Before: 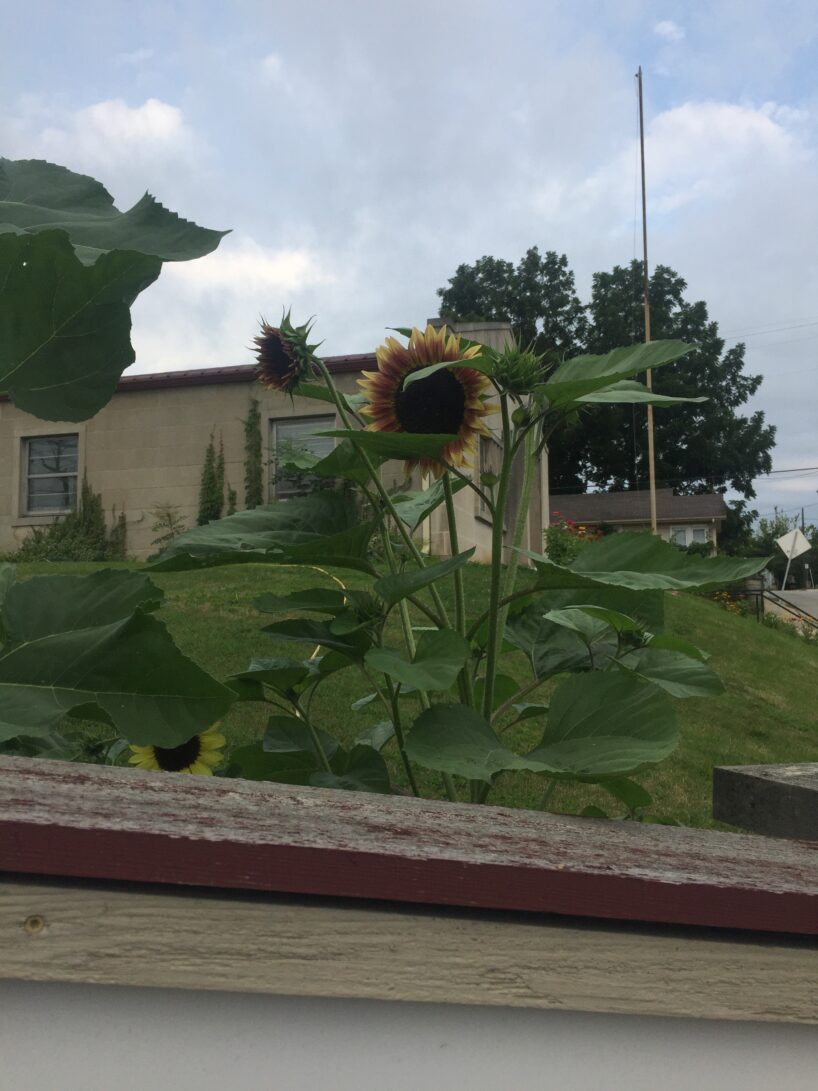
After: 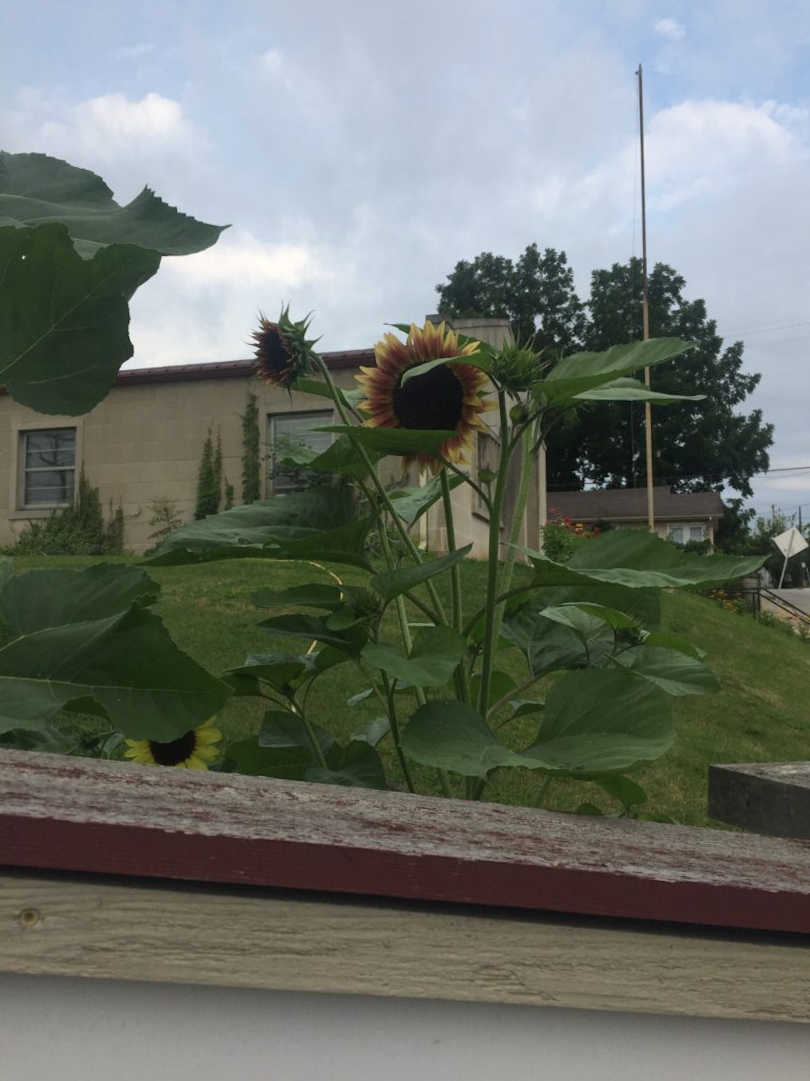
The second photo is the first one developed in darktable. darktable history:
crop and rotate: angle -0.395°
